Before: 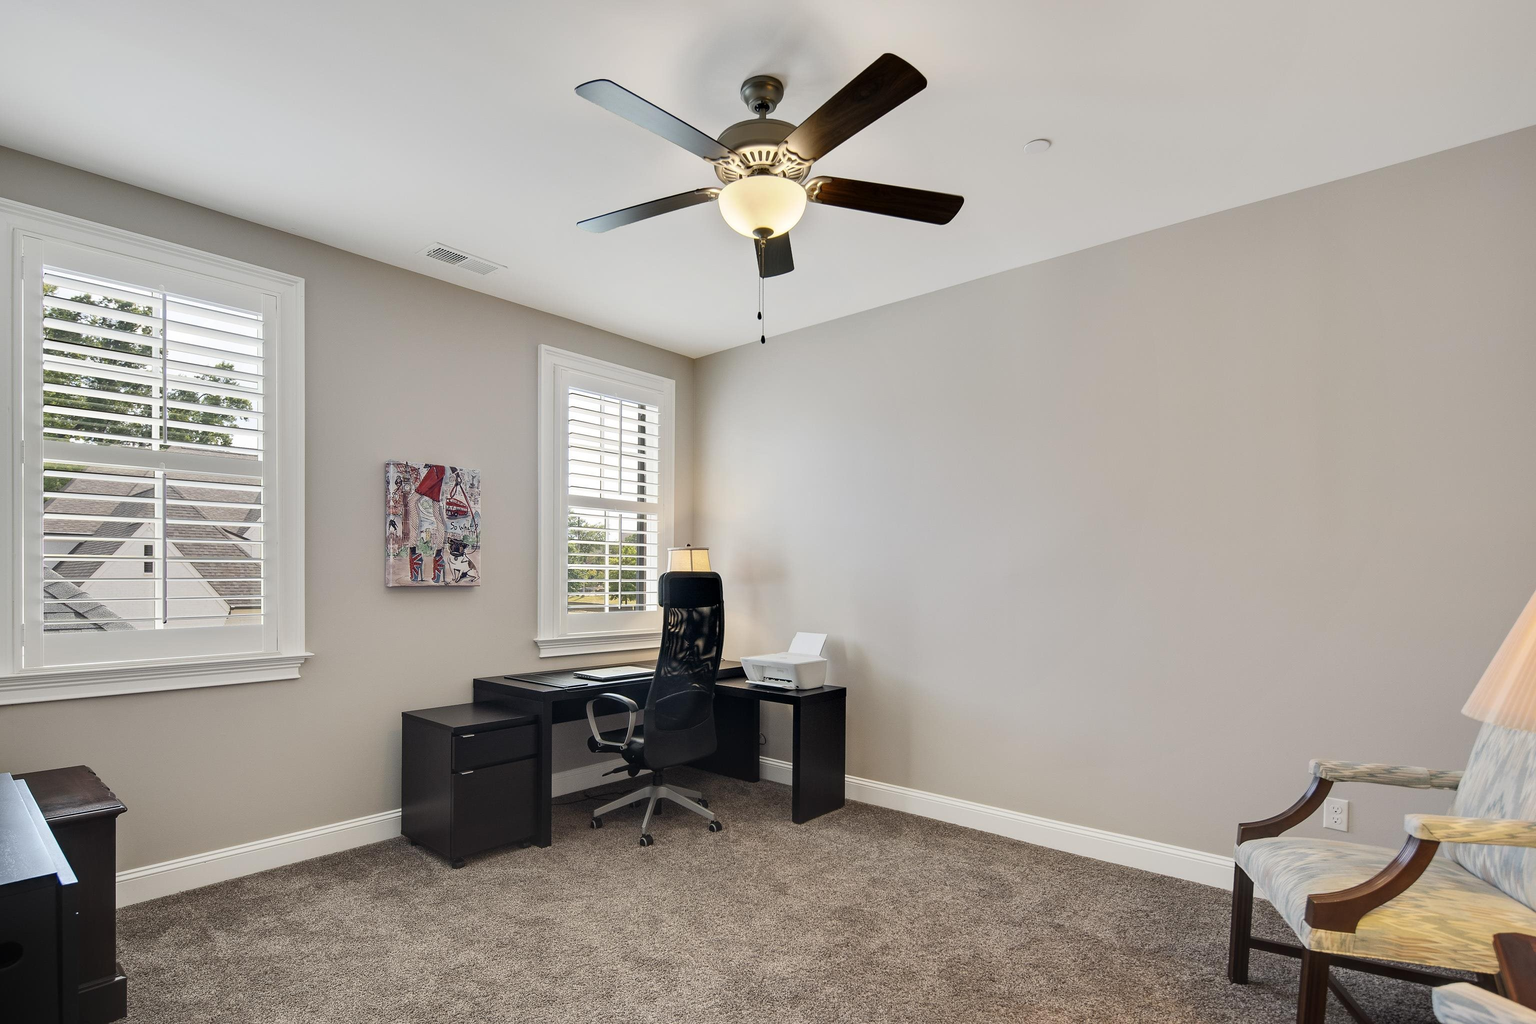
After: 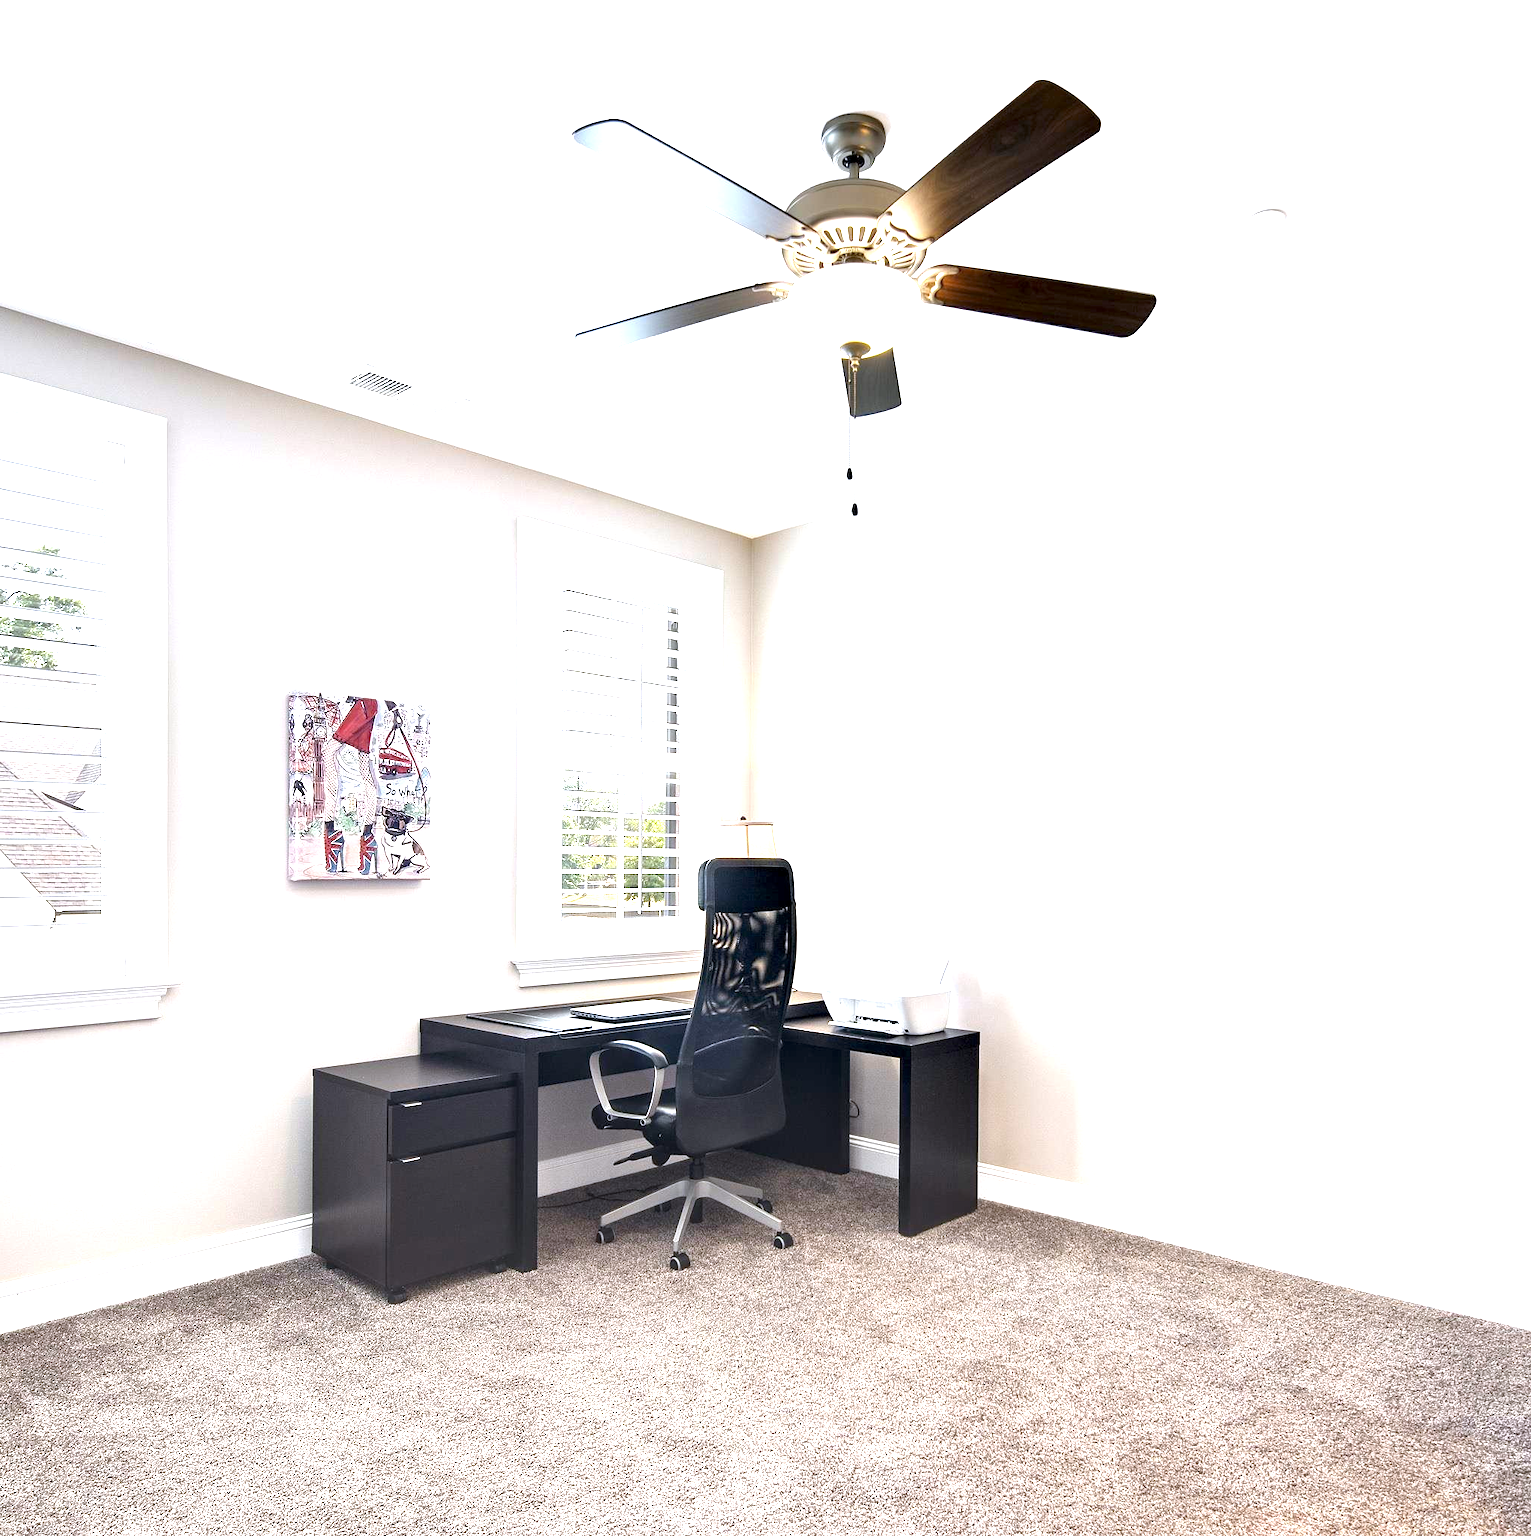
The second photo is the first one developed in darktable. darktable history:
crop and rotate: left 12.615%, right 20.921%
exposure: black level correction 0.001, exposure 1.716 EV, compensate highlight preservation false
color calibration: illuminant as shot in camera, x 0.358, y 0.373, temperature 4628.91 K
